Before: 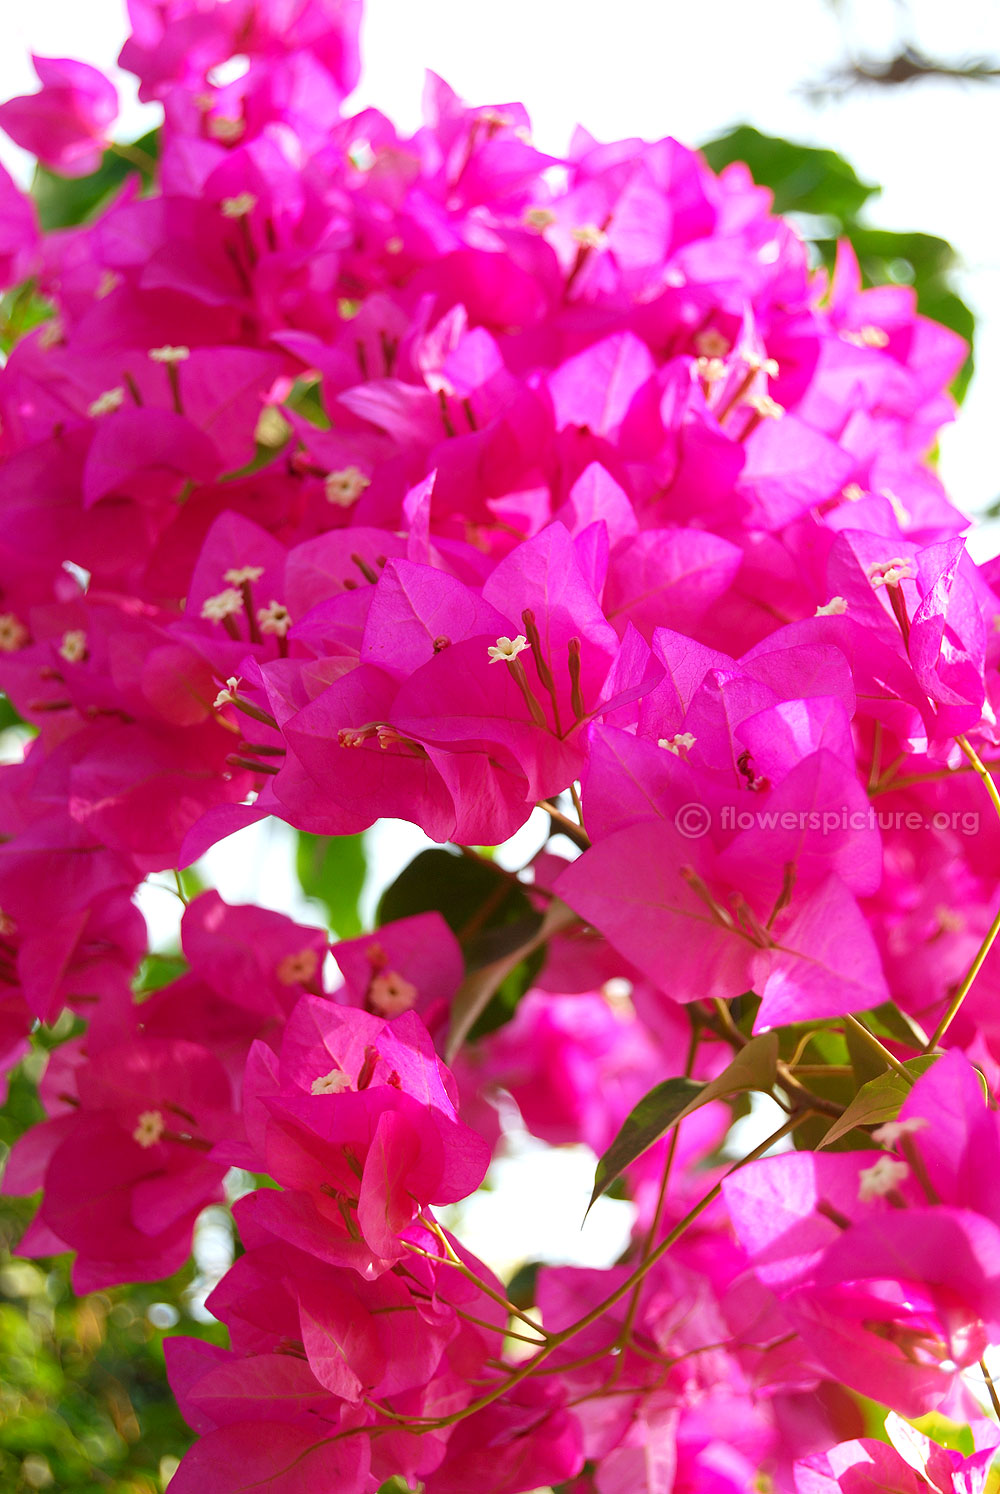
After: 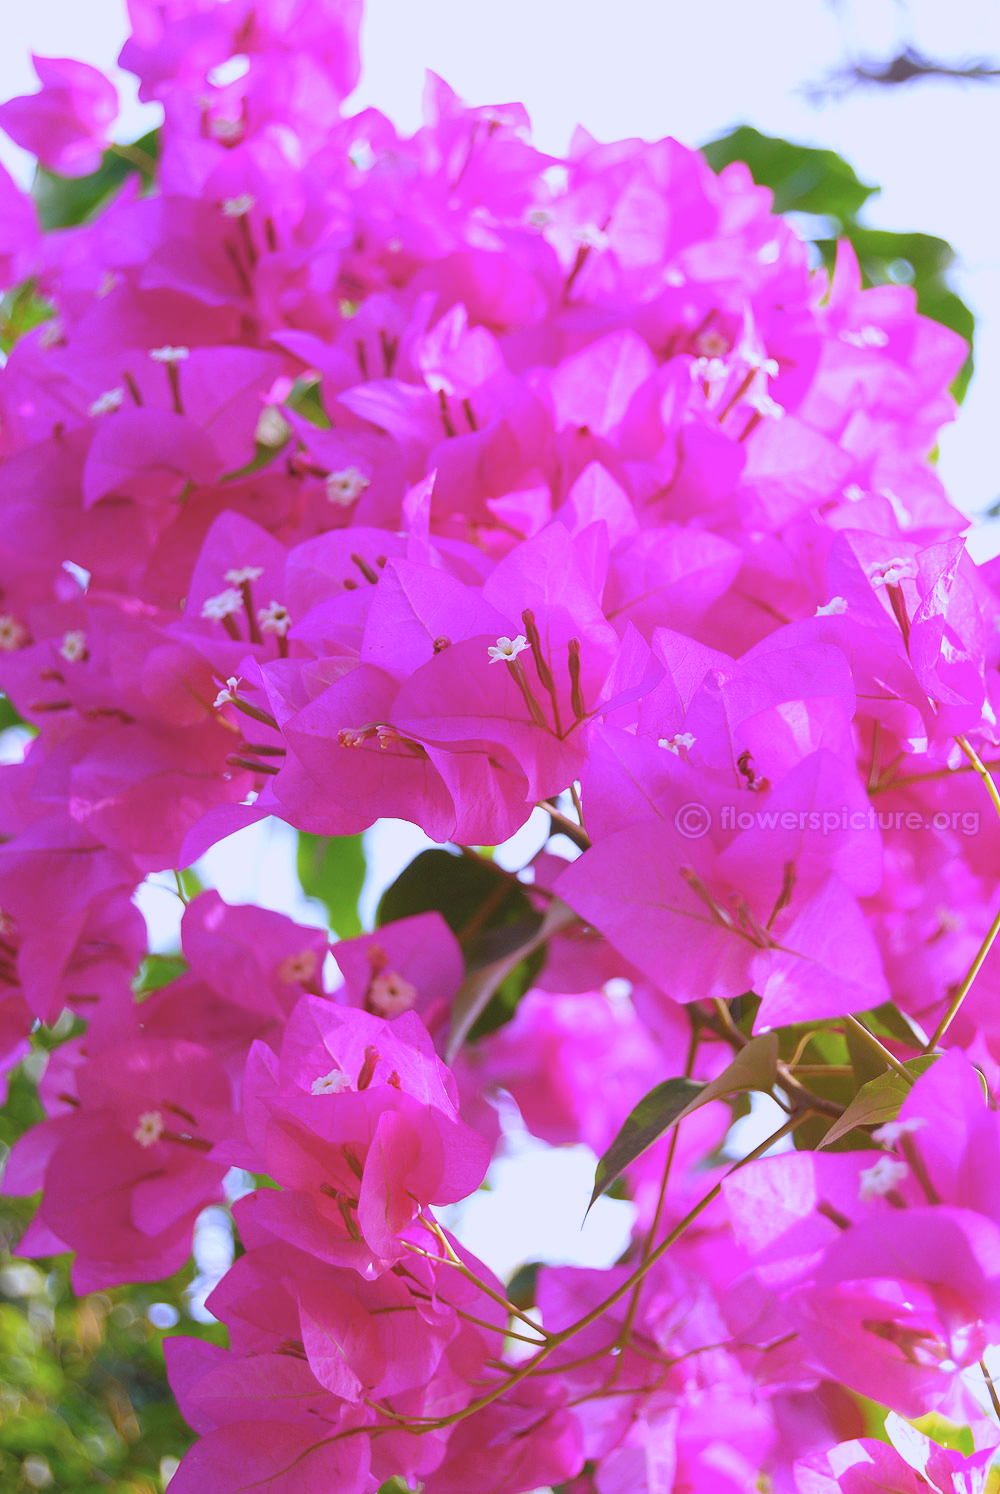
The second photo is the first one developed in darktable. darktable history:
contrast brightness saturation: contrast -0.15, brightness 0.05, saturation -0.12
white balance: red 0.98, blue 1.61
